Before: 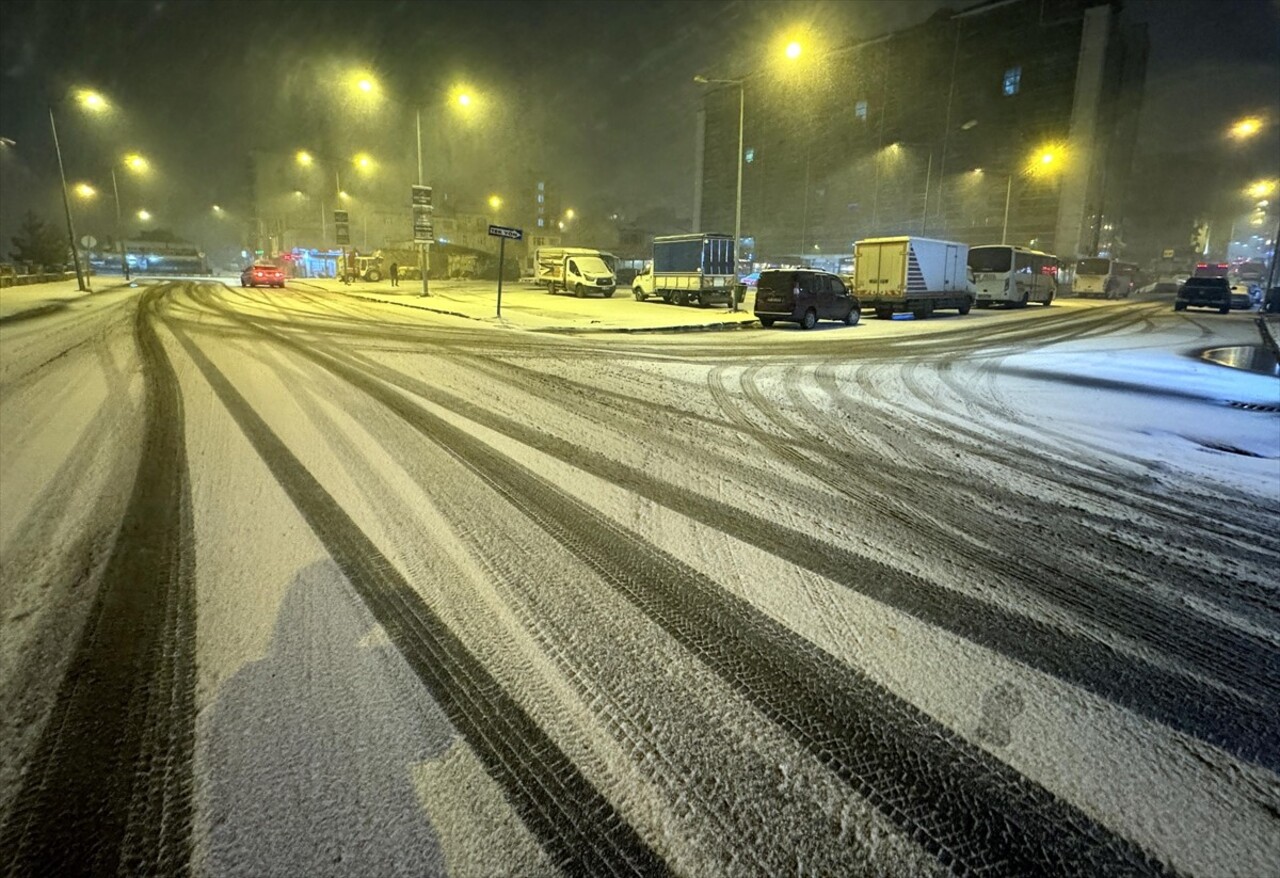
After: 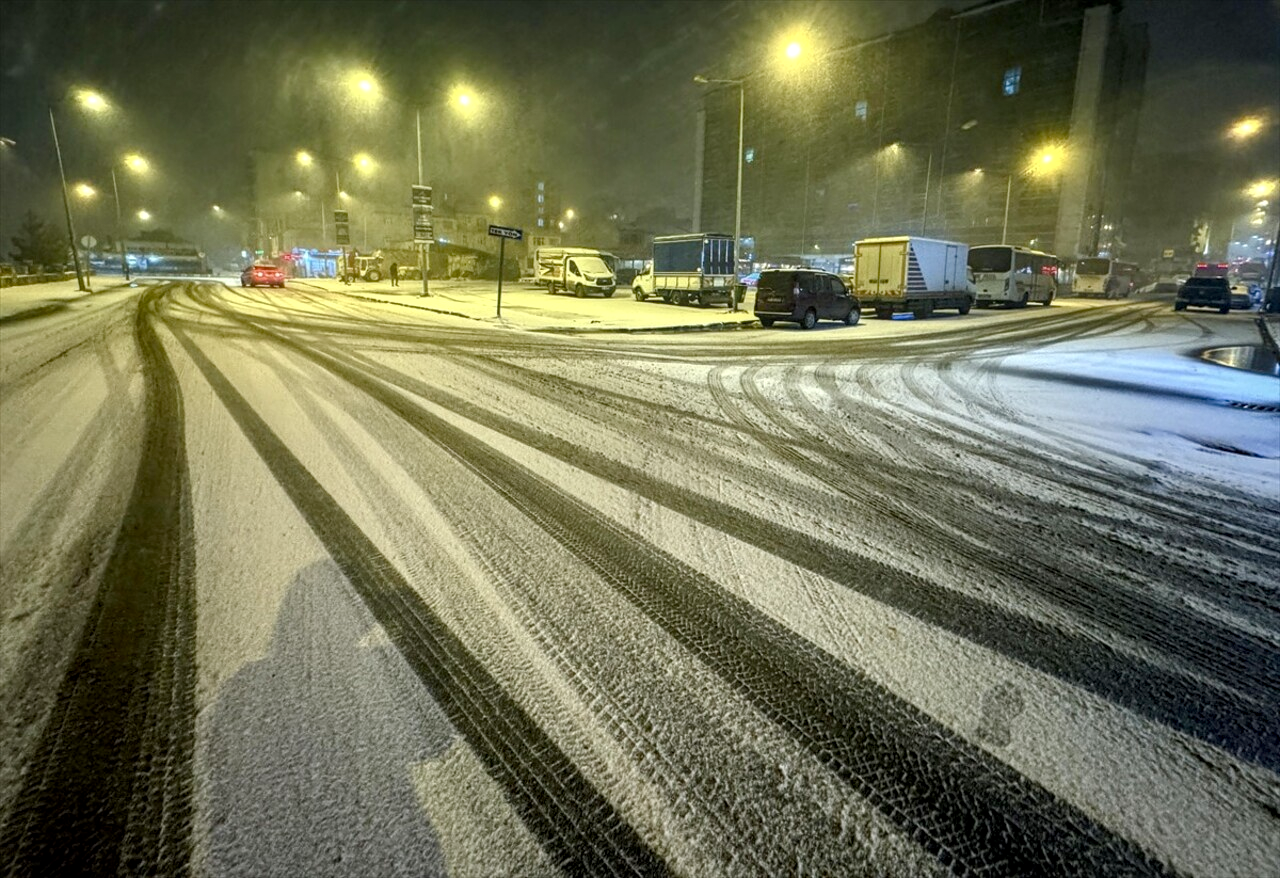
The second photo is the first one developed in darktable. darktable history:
local contrast: on, module defaults
color balance rgb: shadows lift › chroma 0.793%, shadows lift › hue 110.74°, perceptual saturation grading › global saturation 0.065%, perceptual saturation grading › highlights -18.742%, perceptual saturation grading › mid-tones 6.885%, perceptual saturation grading › shadows 28.008%
